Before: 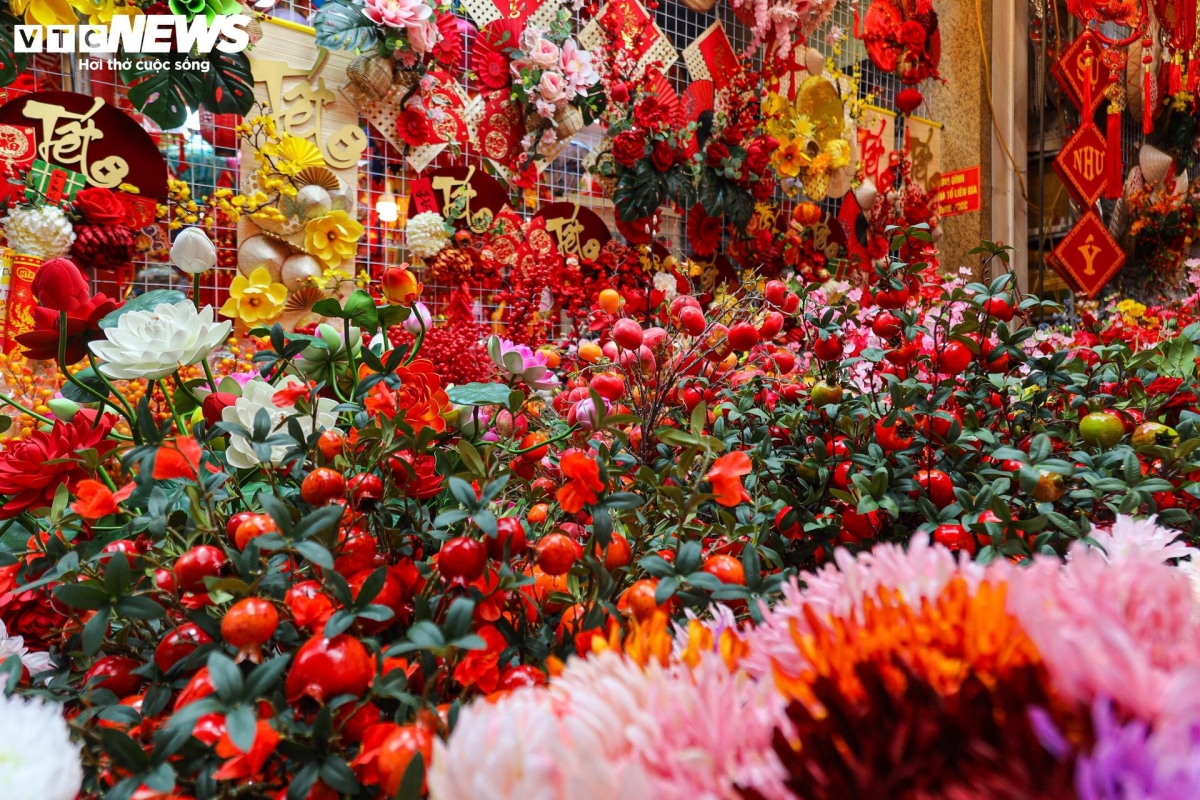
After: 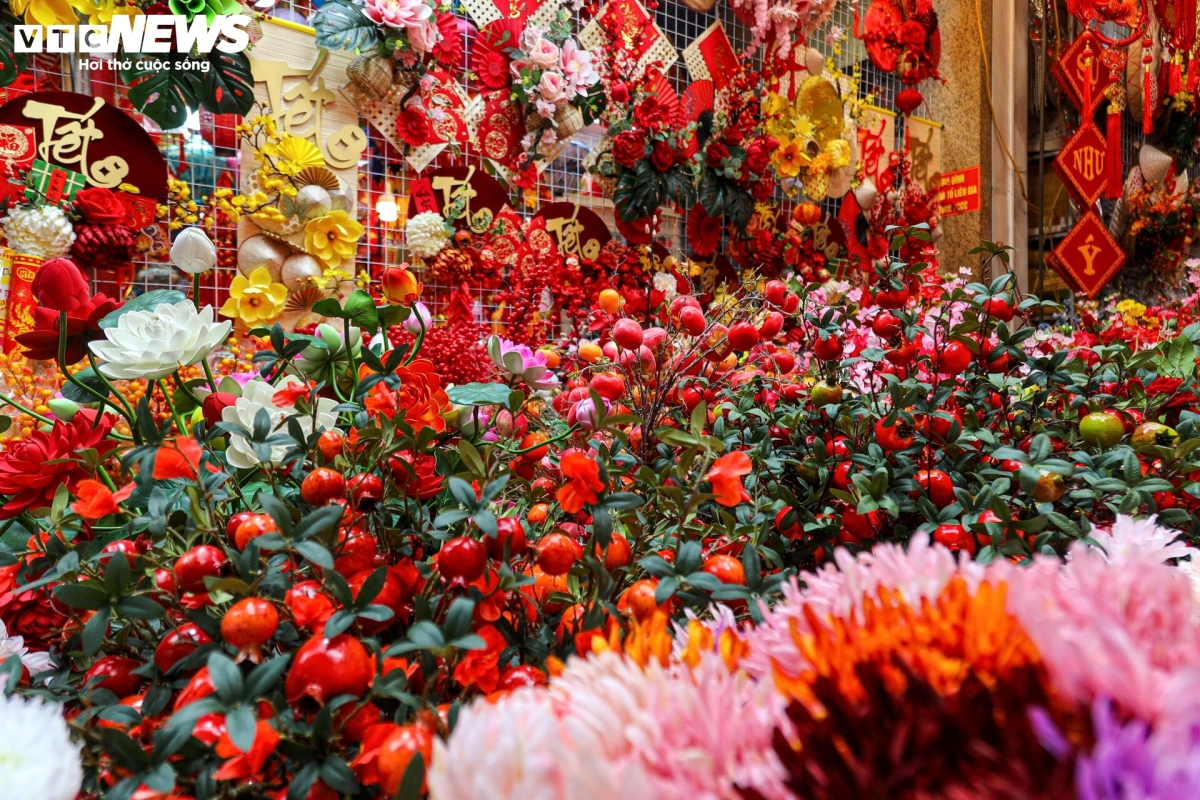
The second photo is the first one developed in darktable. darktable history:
local contrast: highlights 105%, shadows 99%, detail 119%, midtone range 0.2
